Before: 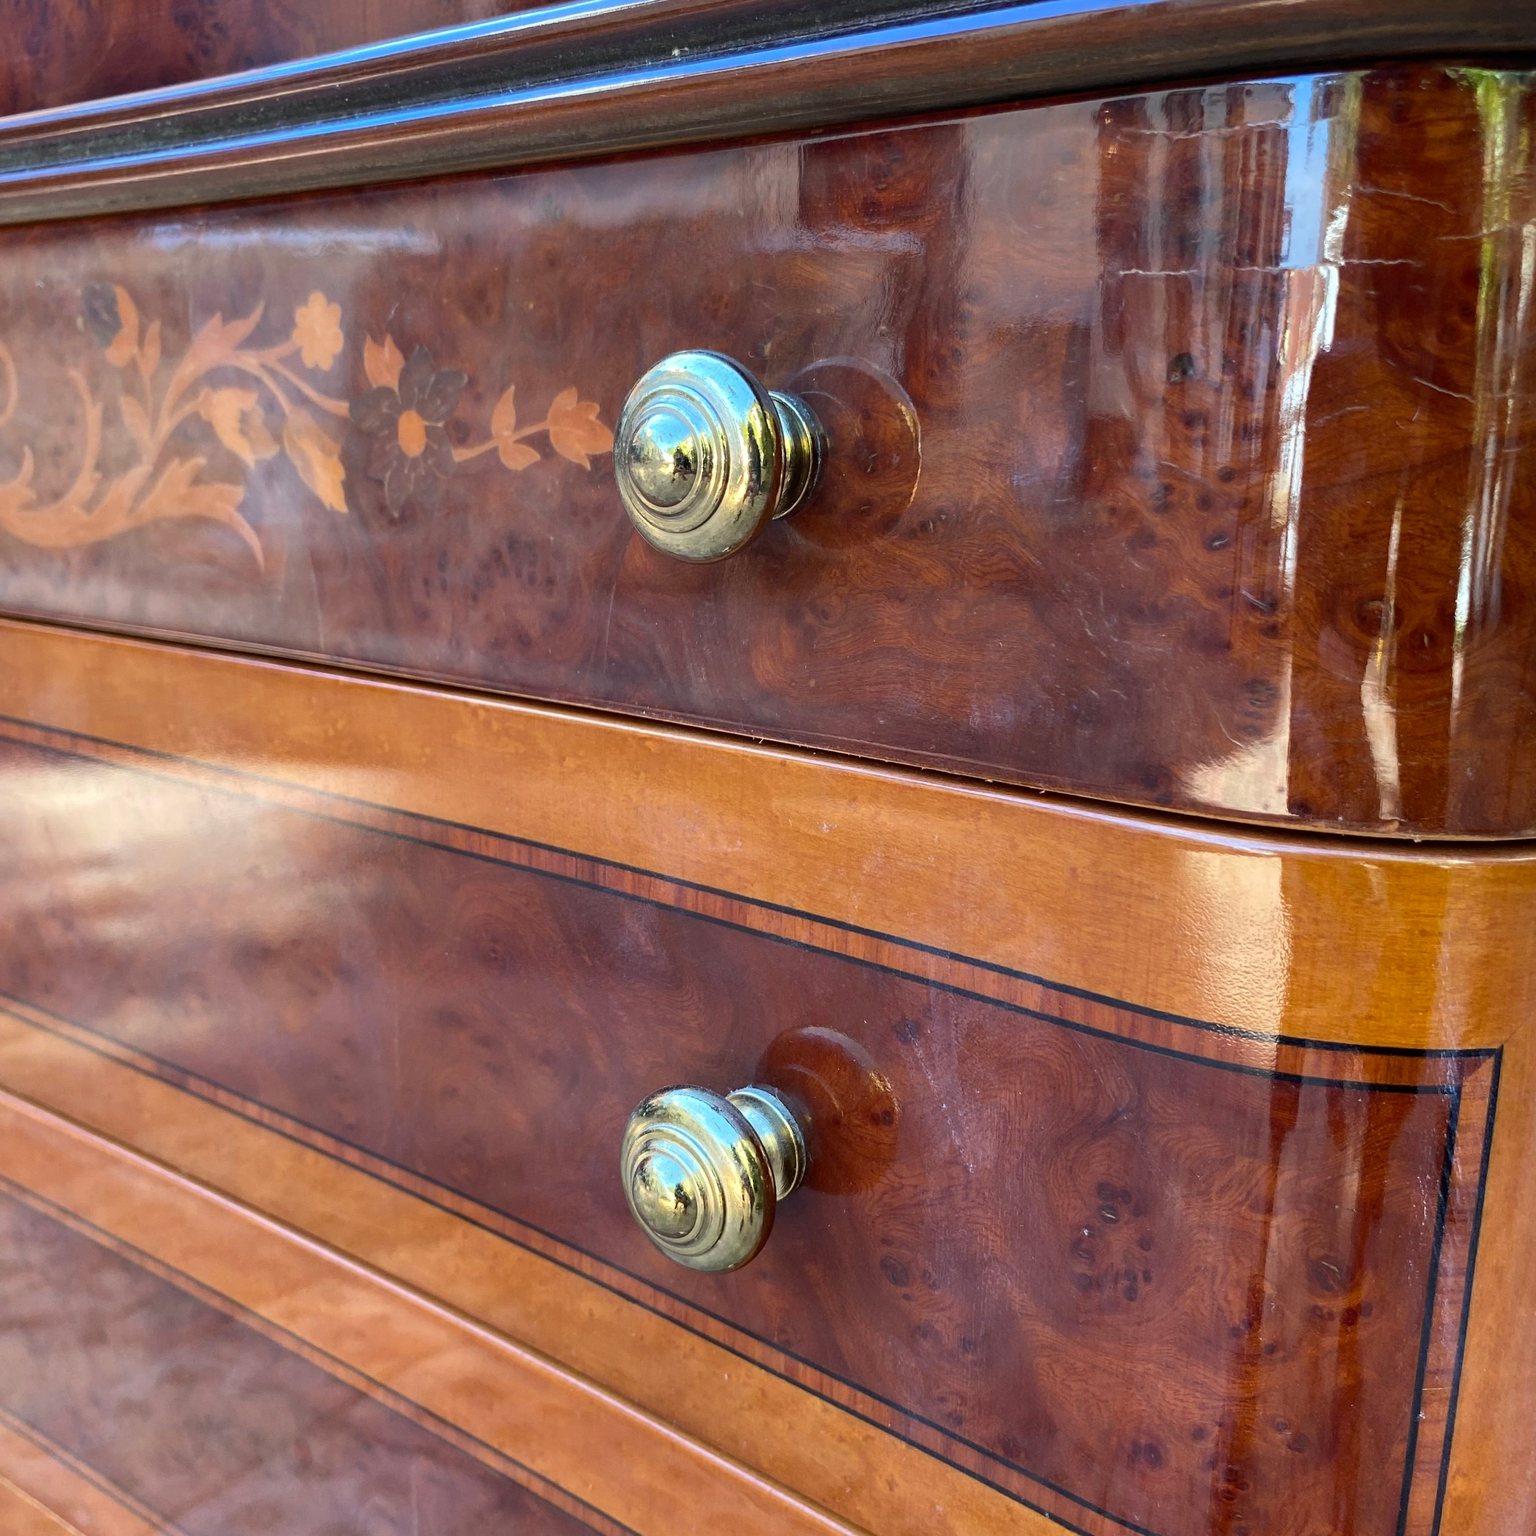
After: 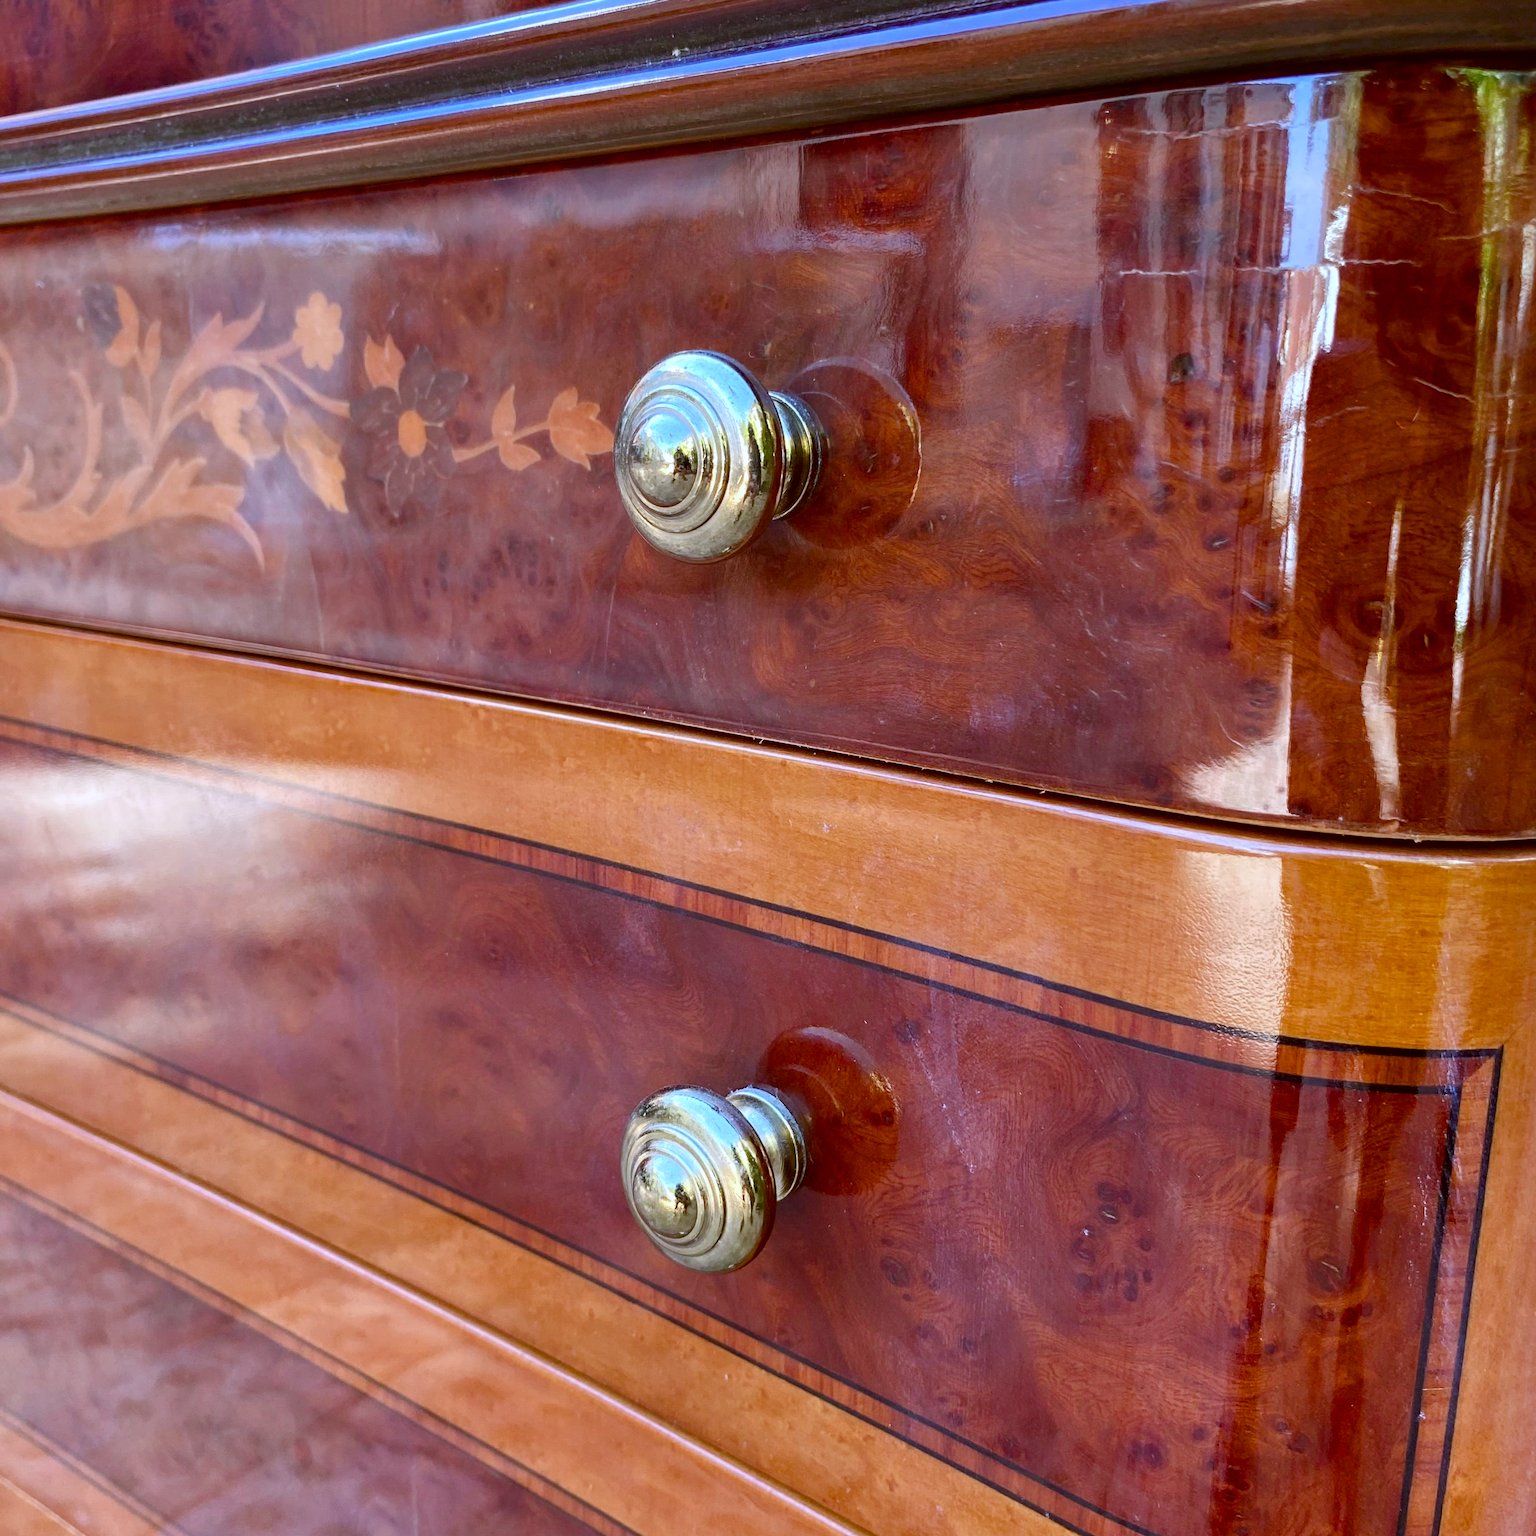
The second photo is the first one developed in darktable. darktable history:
color correction: highlights a* -0.377, highlights b* 0.164, shadows a* 4.25, shadows b* 20.74
color balance rgb: power › hue 71.45°, perceptual saturation grading › global saturation 20%, perceptual saturation grading › highlights -50.011%, perceptual saturation grading › shadows 30.582%, global vibrance 20%
color calibration: illuminant as shot in camera, x 0.377, y 0.393, temperature 4202.49 K
